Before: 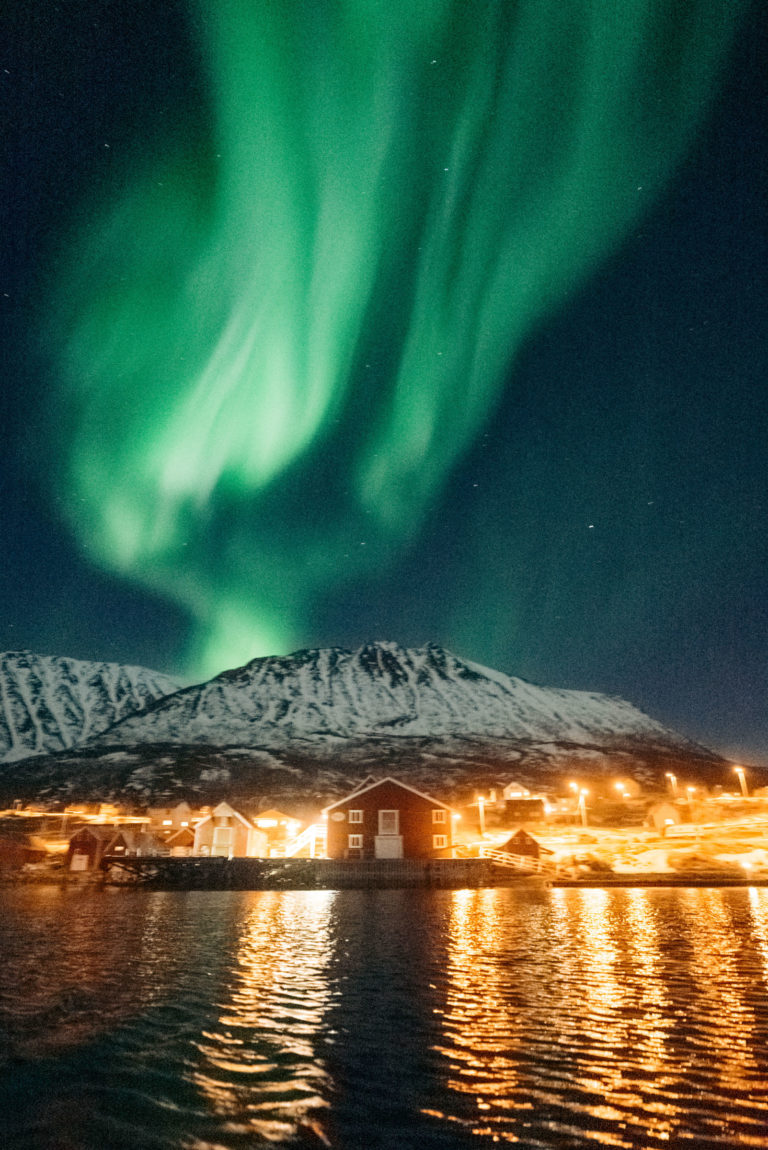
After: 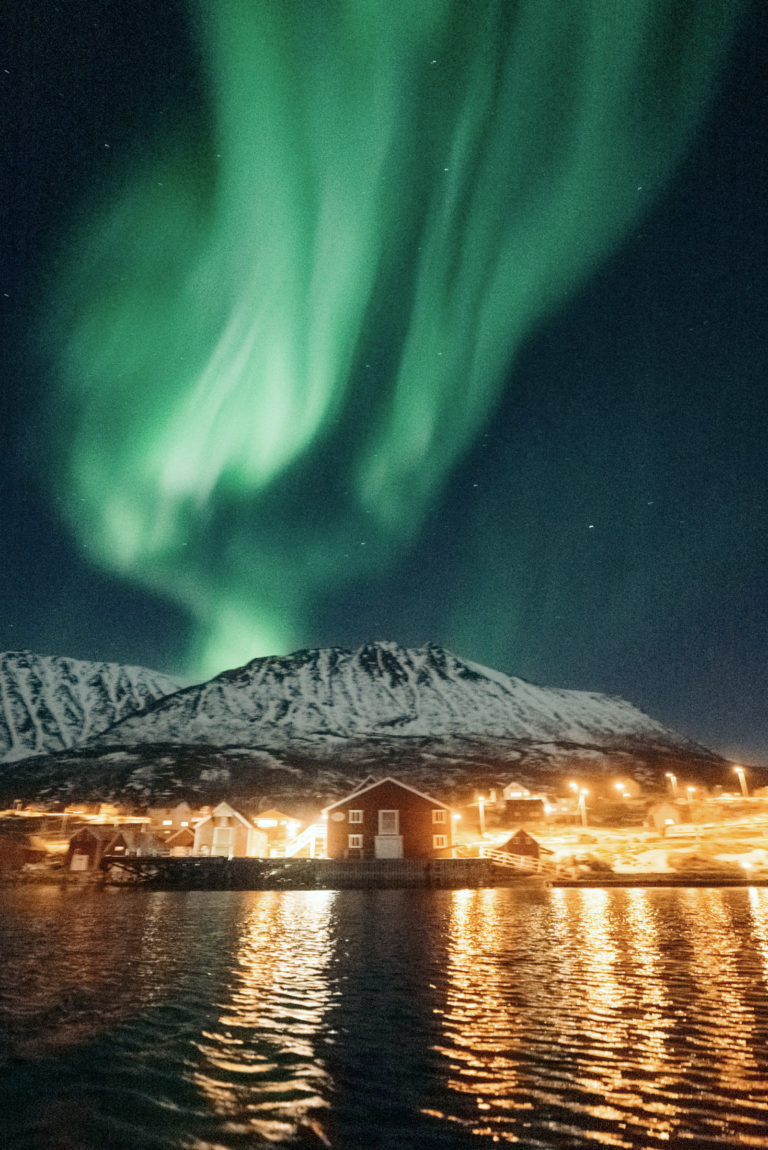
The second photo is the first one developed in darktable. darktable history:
white balance: red 0.978, blue 0.999
contrast brightness saturation: saturation -0.17
exposure: compensate highlight preservation false
